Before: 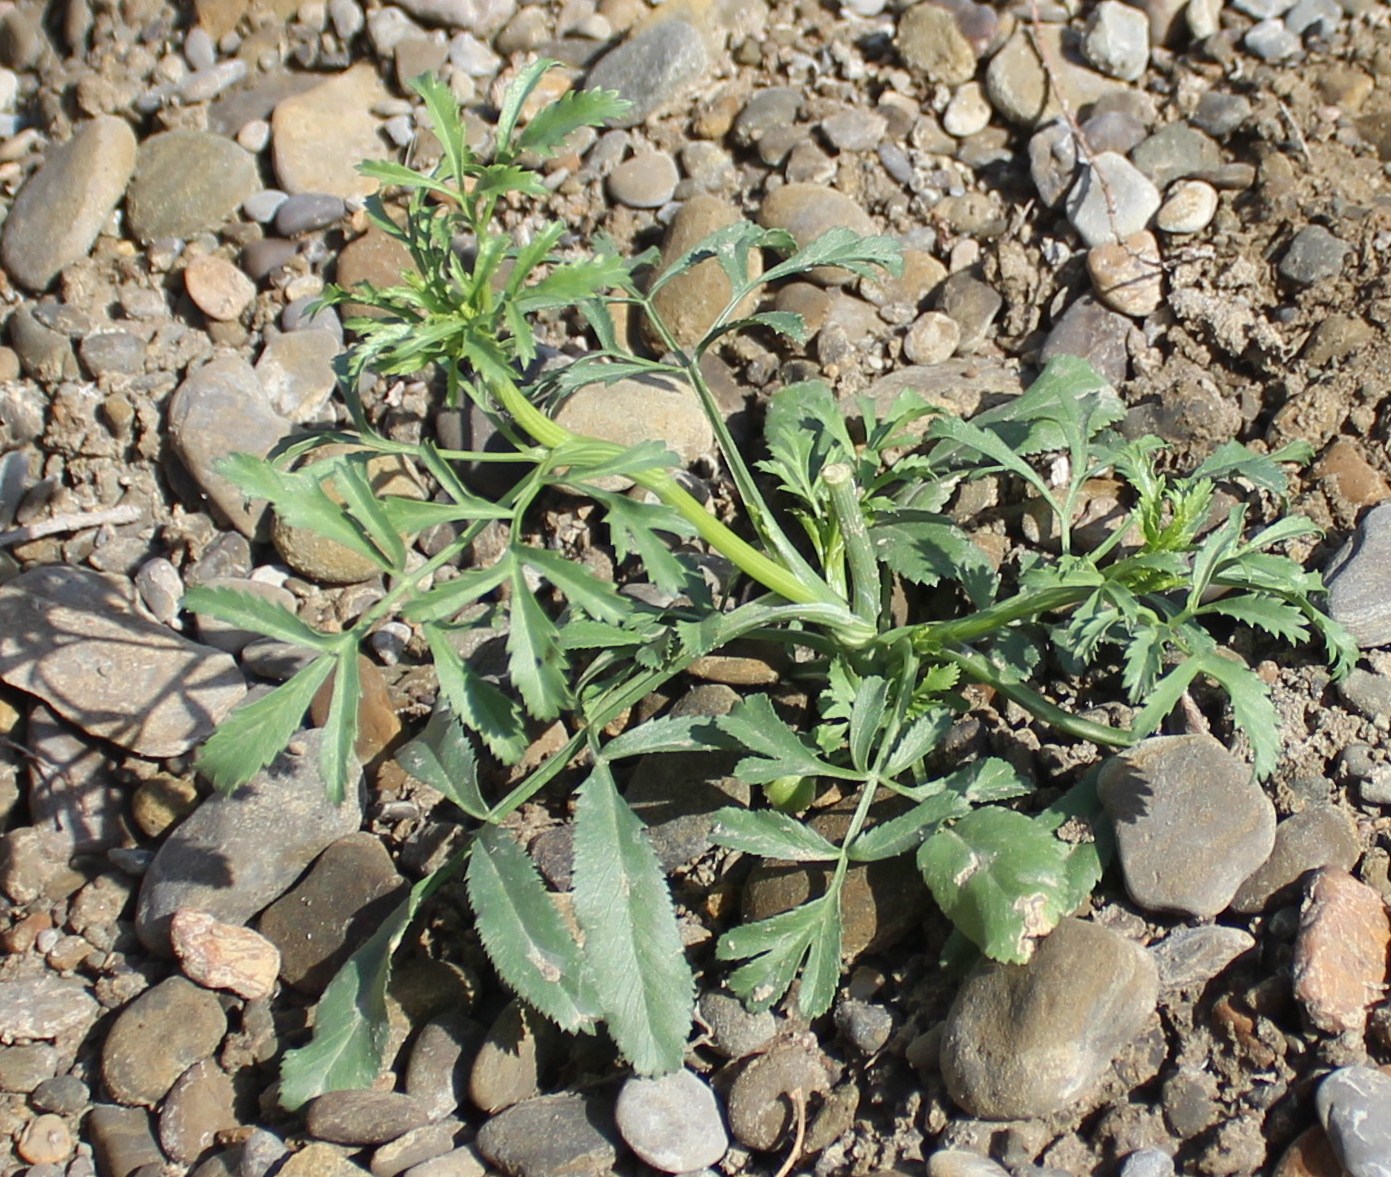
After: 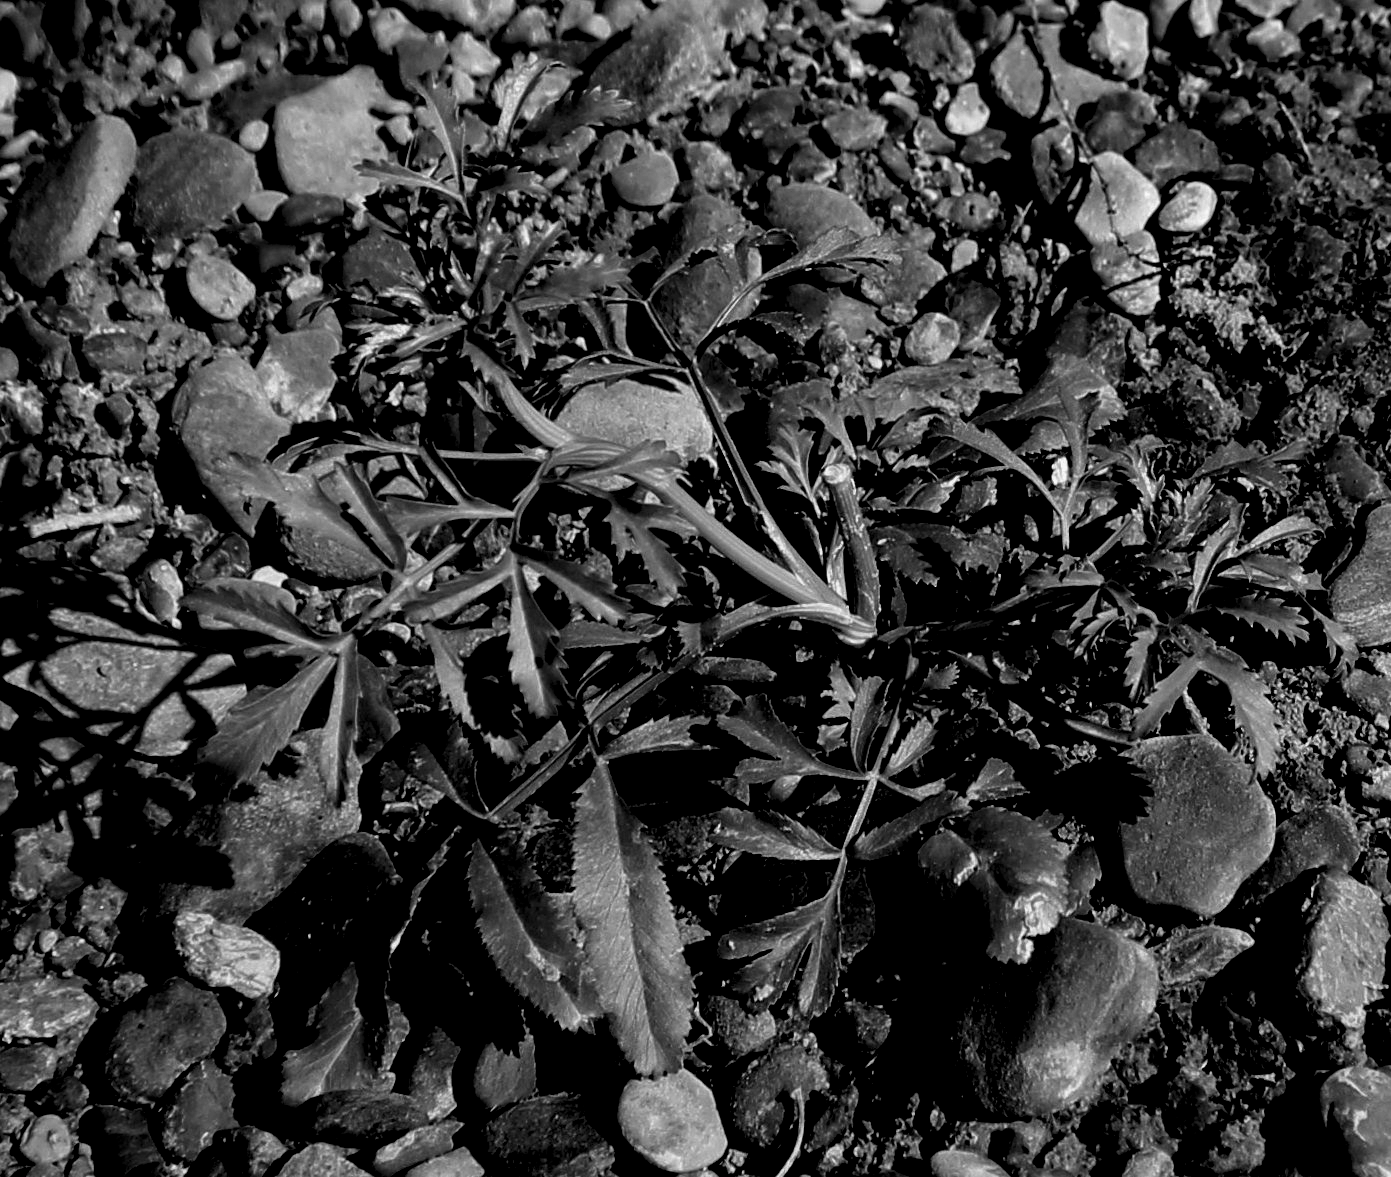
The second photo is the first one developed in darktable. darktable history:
monochrome: a 32, b 64, size 2.3
levels: levels [0.514, 0.759, 1]
